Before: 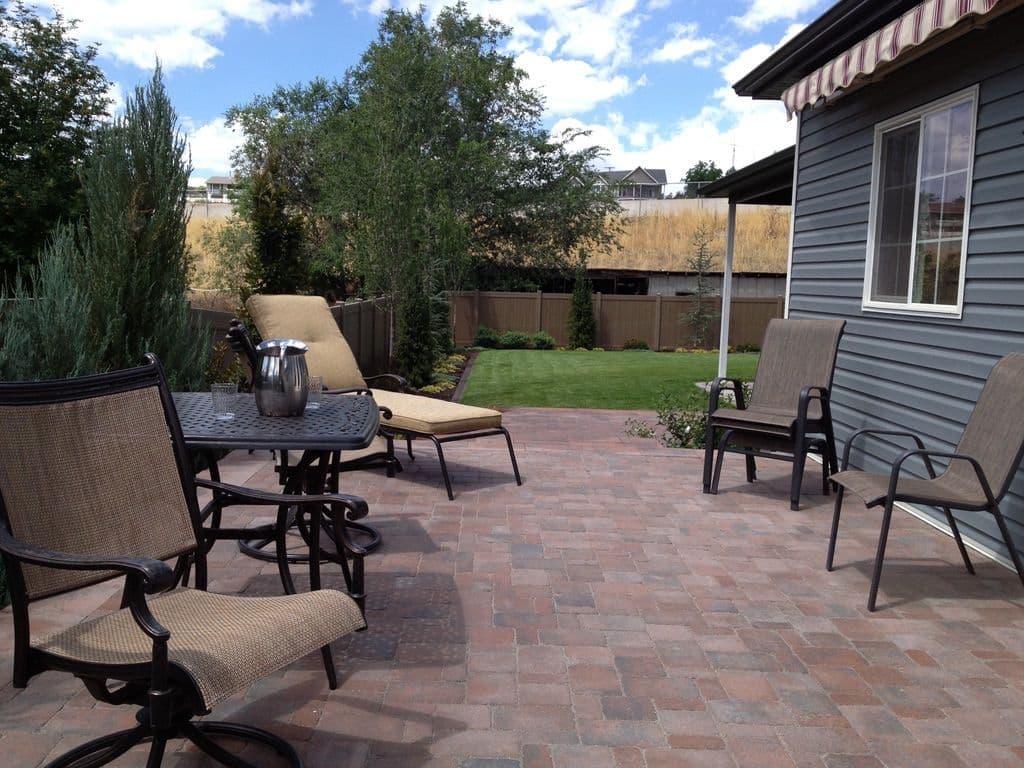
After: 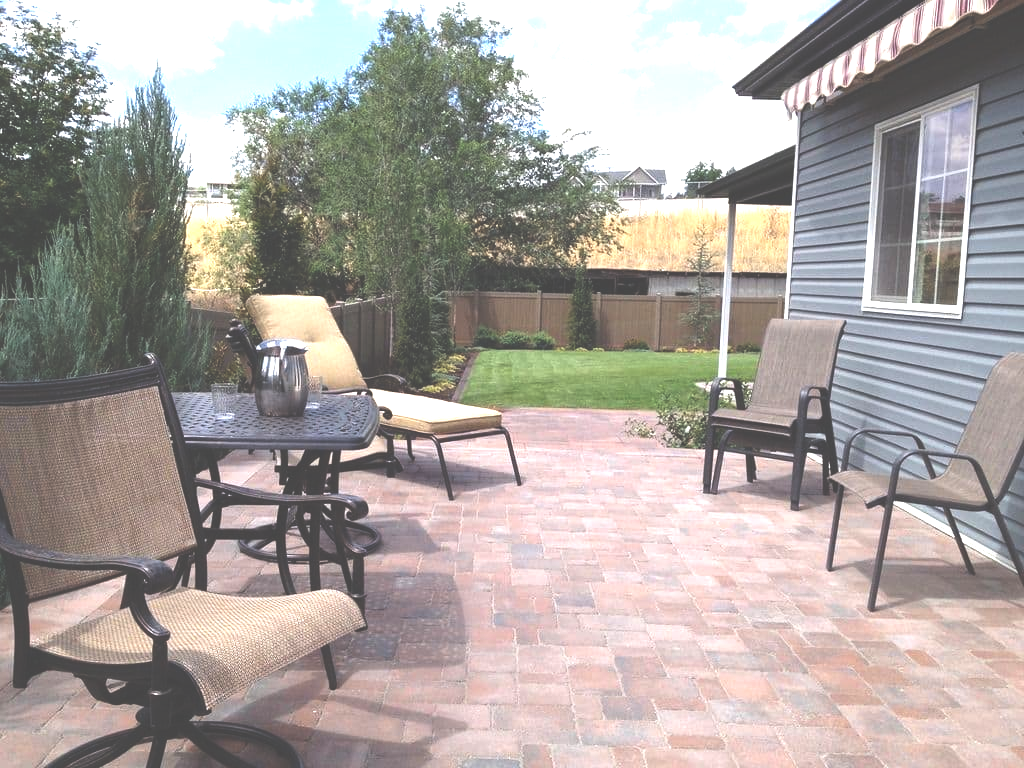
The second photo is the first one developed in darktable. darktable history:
exposure: black level correction -0.024, exposure 1.397 EV, compensate highlight preservation false
